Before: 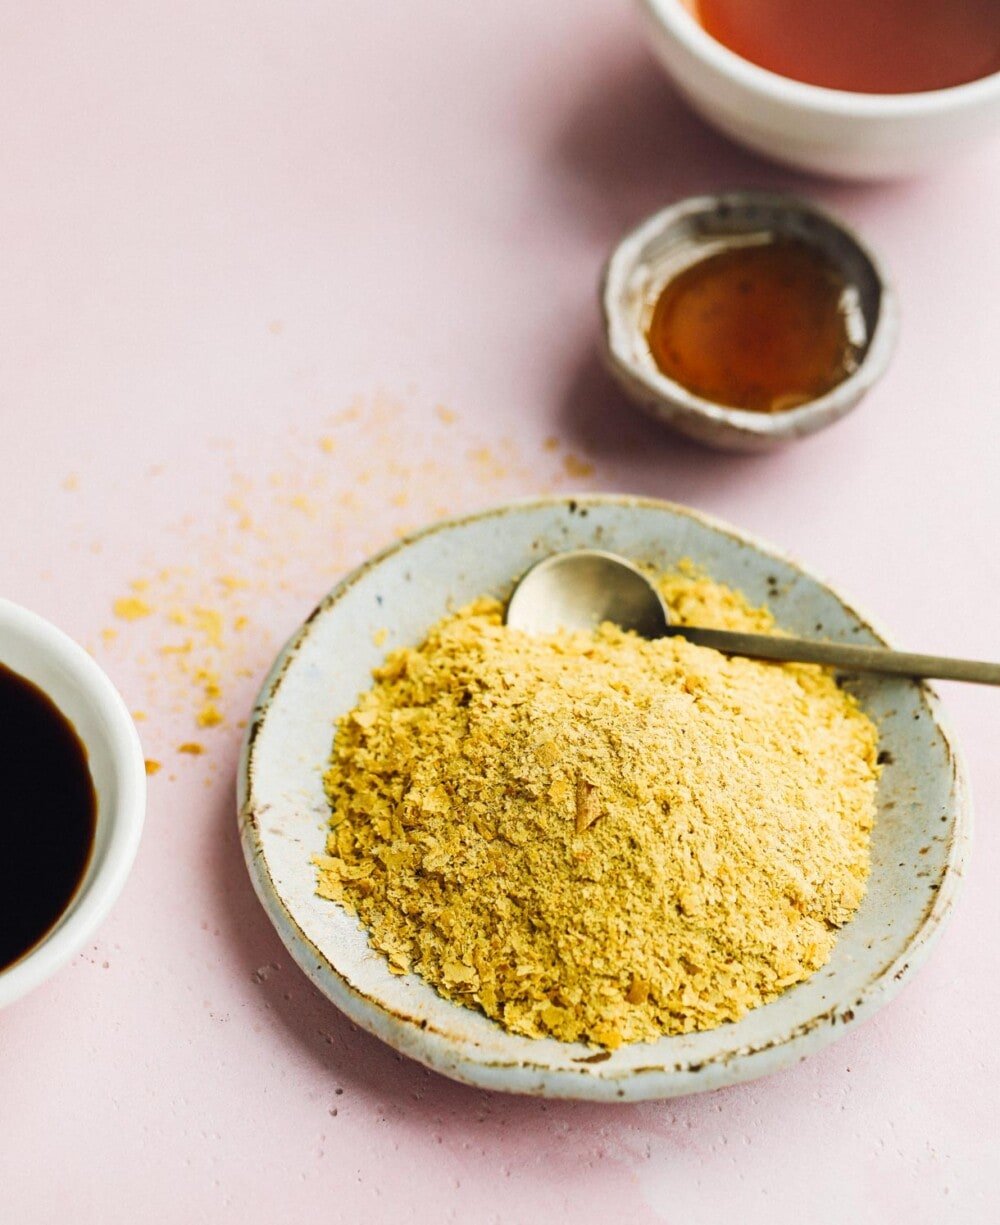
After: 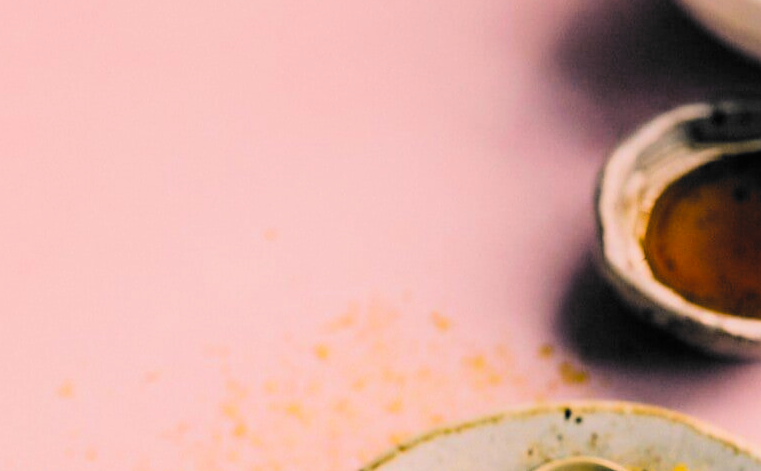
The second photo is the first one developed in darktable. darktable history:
filmic rgb: black relative exposure -5.13 EV, white relative exposure 3.51 EV, hardness 3.17, contrast 1.297, highlights saturation mix -49.24%, color science v6 (2022)
contrast equalizer: octaves 7, y [[0.5, 0.5, 0.472, 0.5, 0.5, 0.5], [0.5 ×6], [0.5 ×6], [0 ×6], [0 ×6]]
crop: left 0.581%, top 7.644%, right 23.271%, bottom 53.828%
color balance rgb: shadows lift › luminance -40.799%, shadows lift › chroma 14.066%, shadows lift › hue 257.63°, highlights gain › chroma 4.528%, highlights gain › hue 34.27°, linear chroma grading › global chroma 15.391%, perceptual saturation grading › global saturation 0.739%, global vibrance 30.721%
